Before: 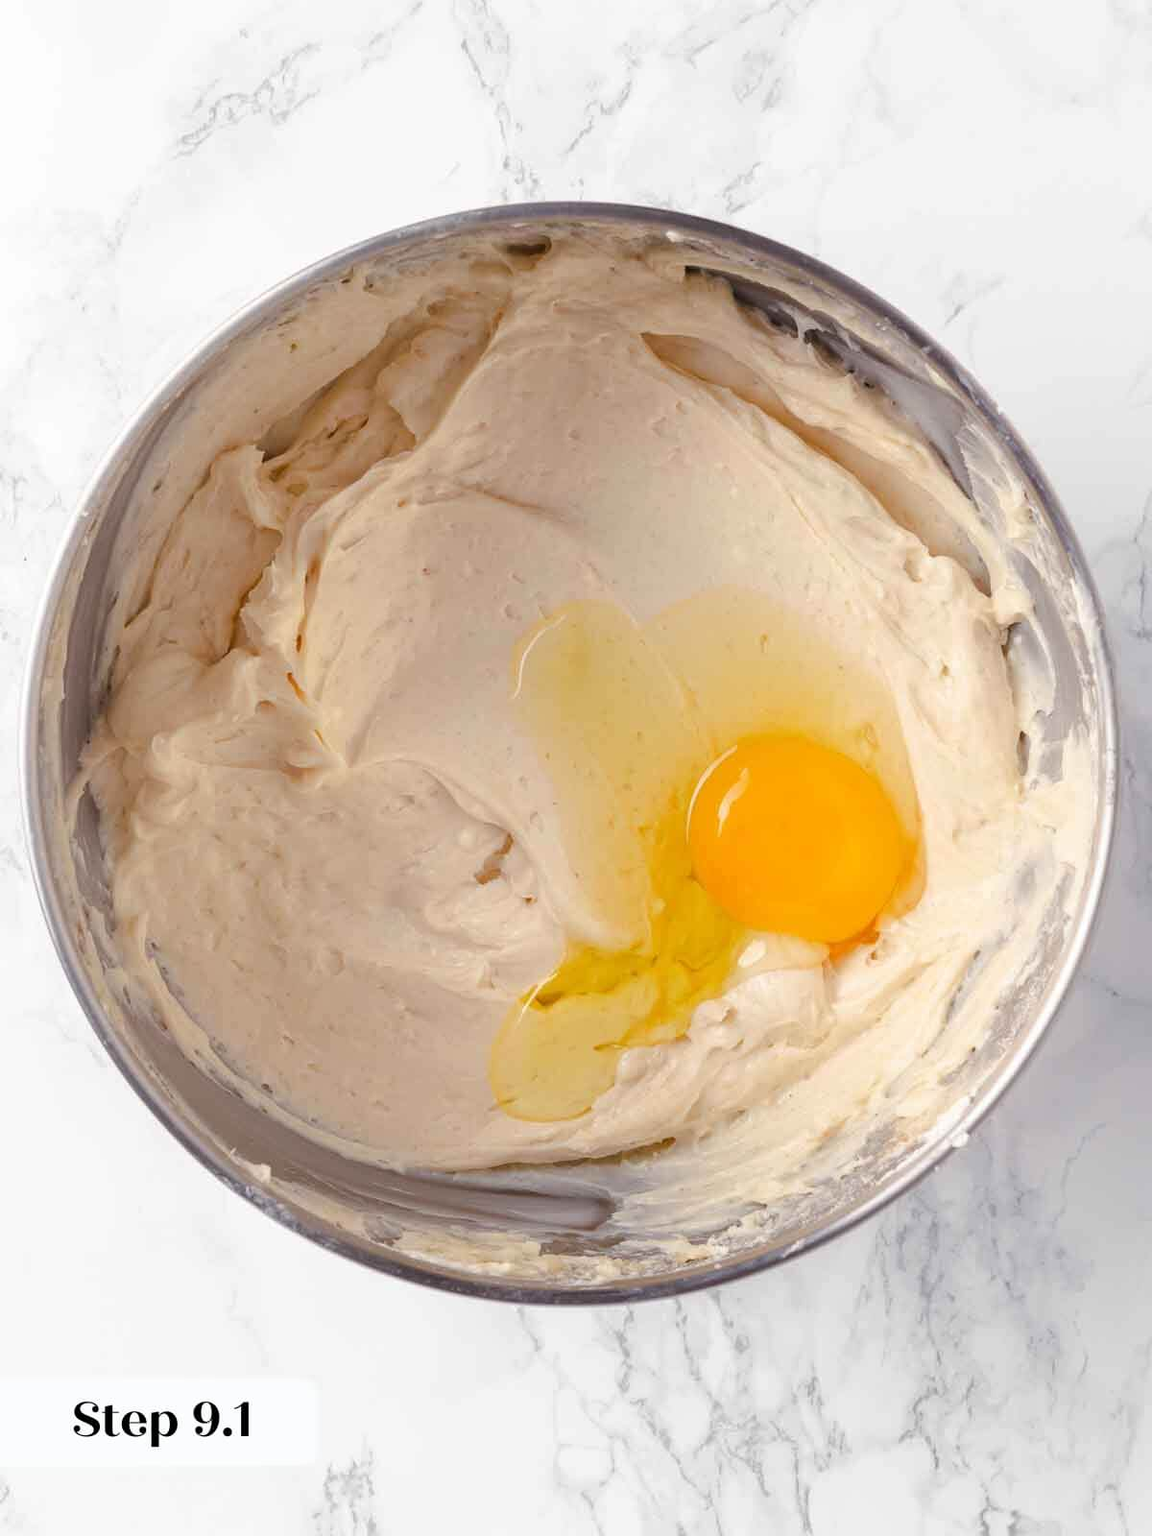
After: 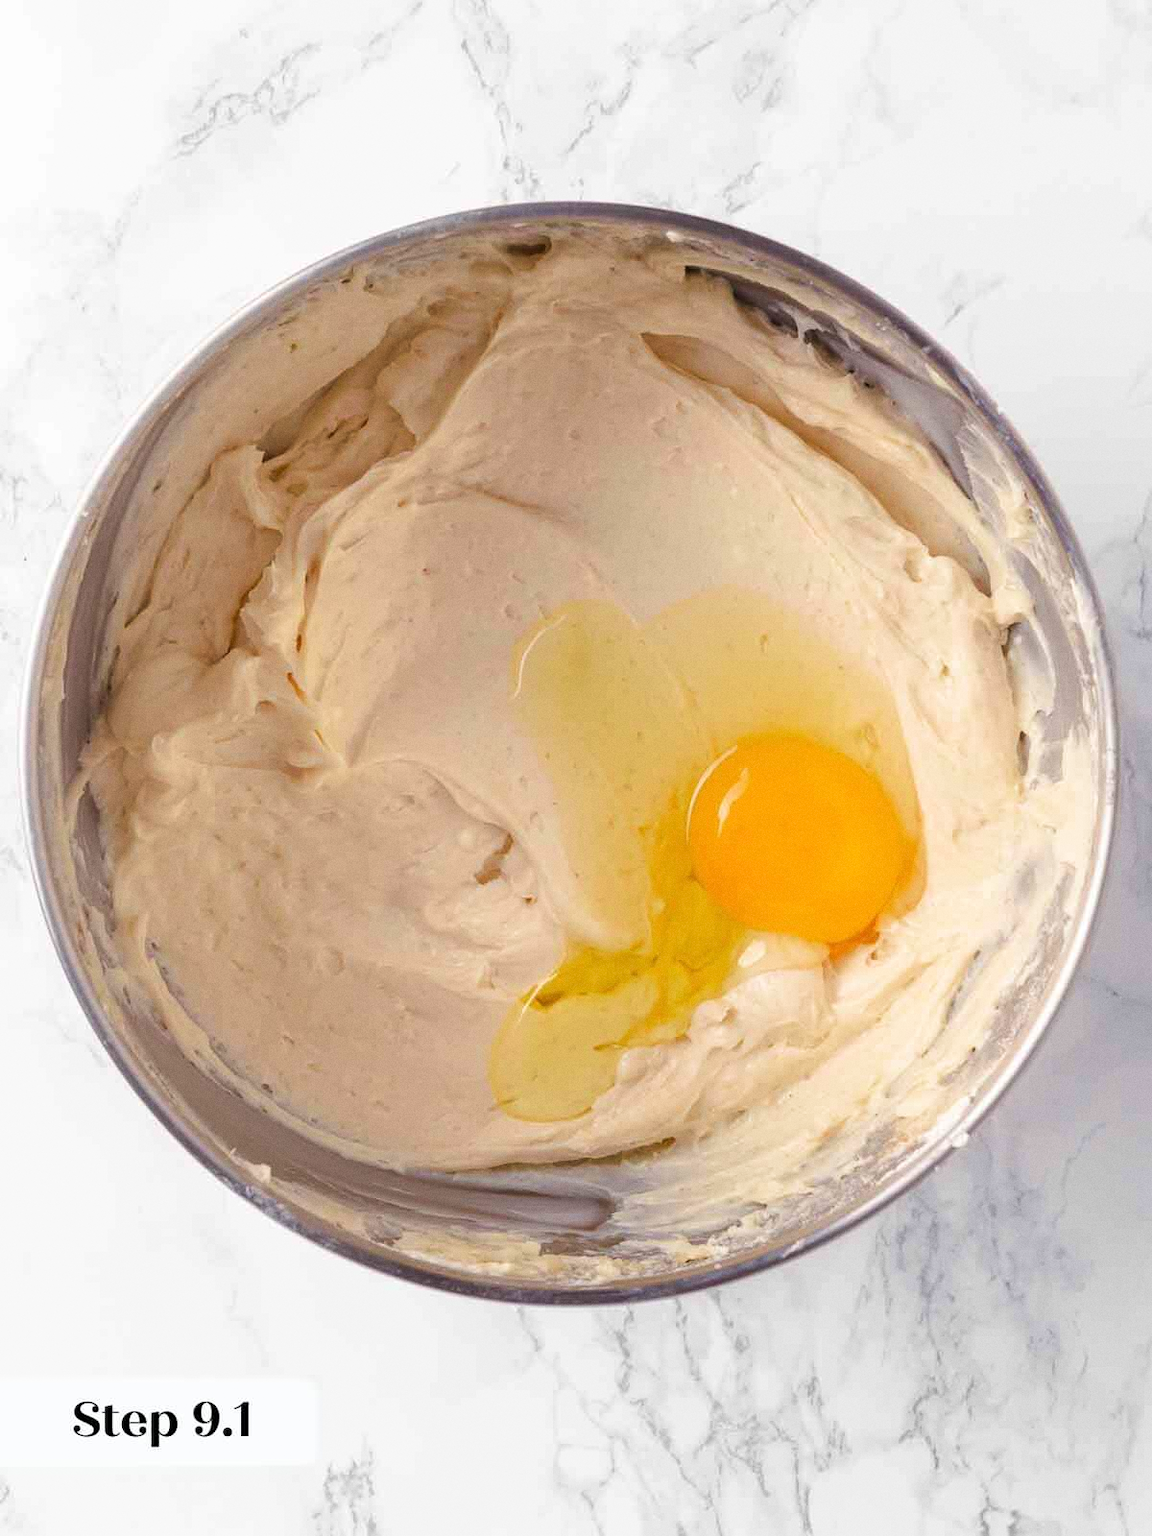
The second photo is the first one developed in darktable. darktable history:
grain: coarseness 0.09 ISO, strength 16.61%
velvia: strength 27%
